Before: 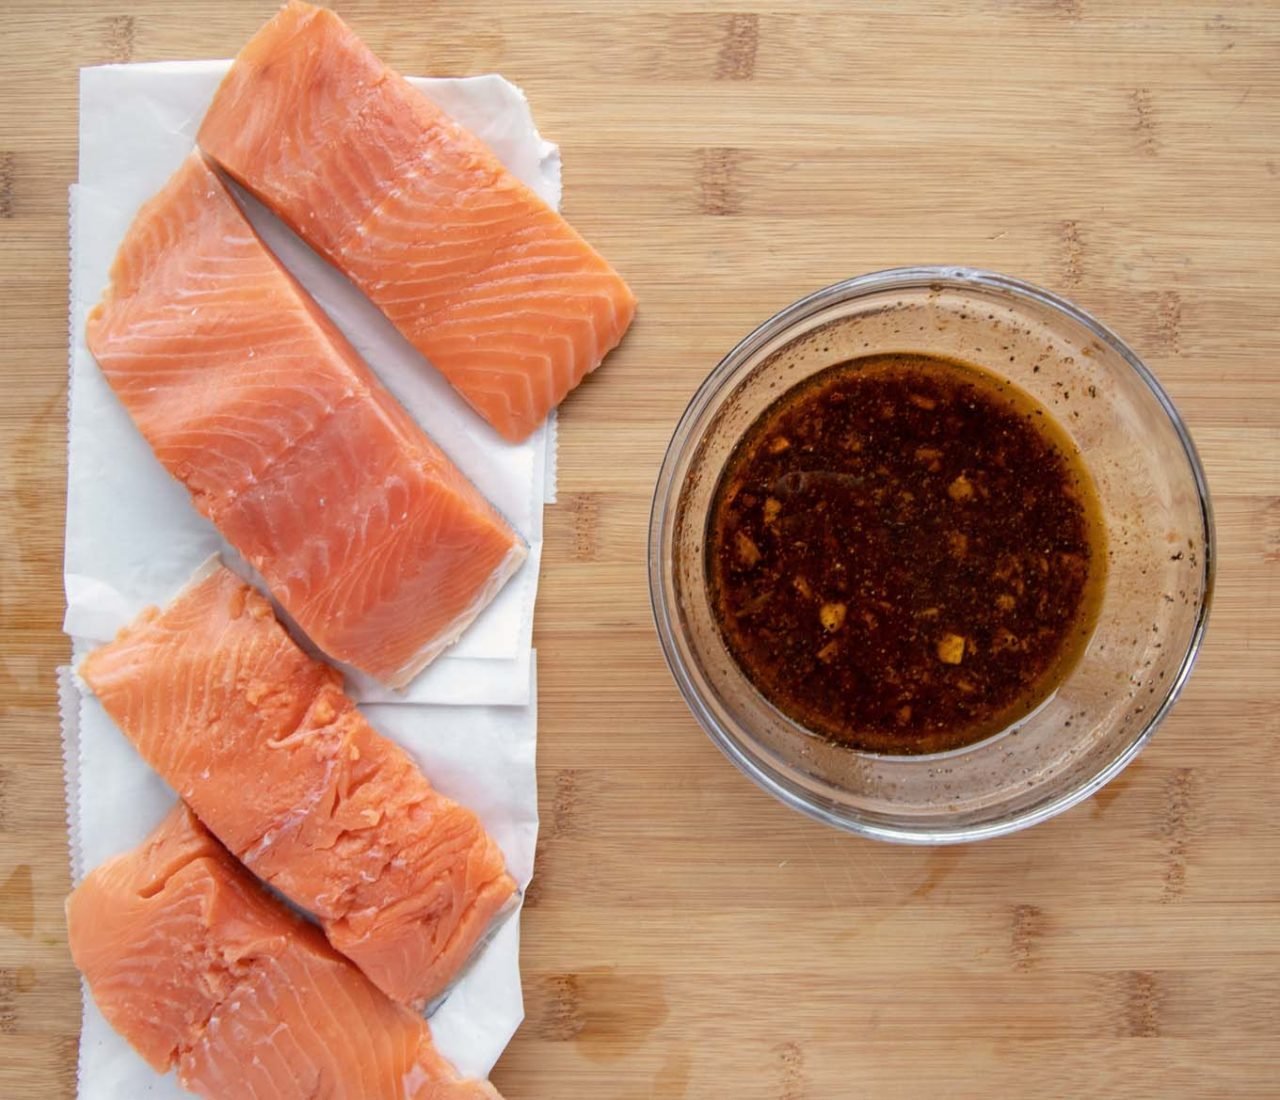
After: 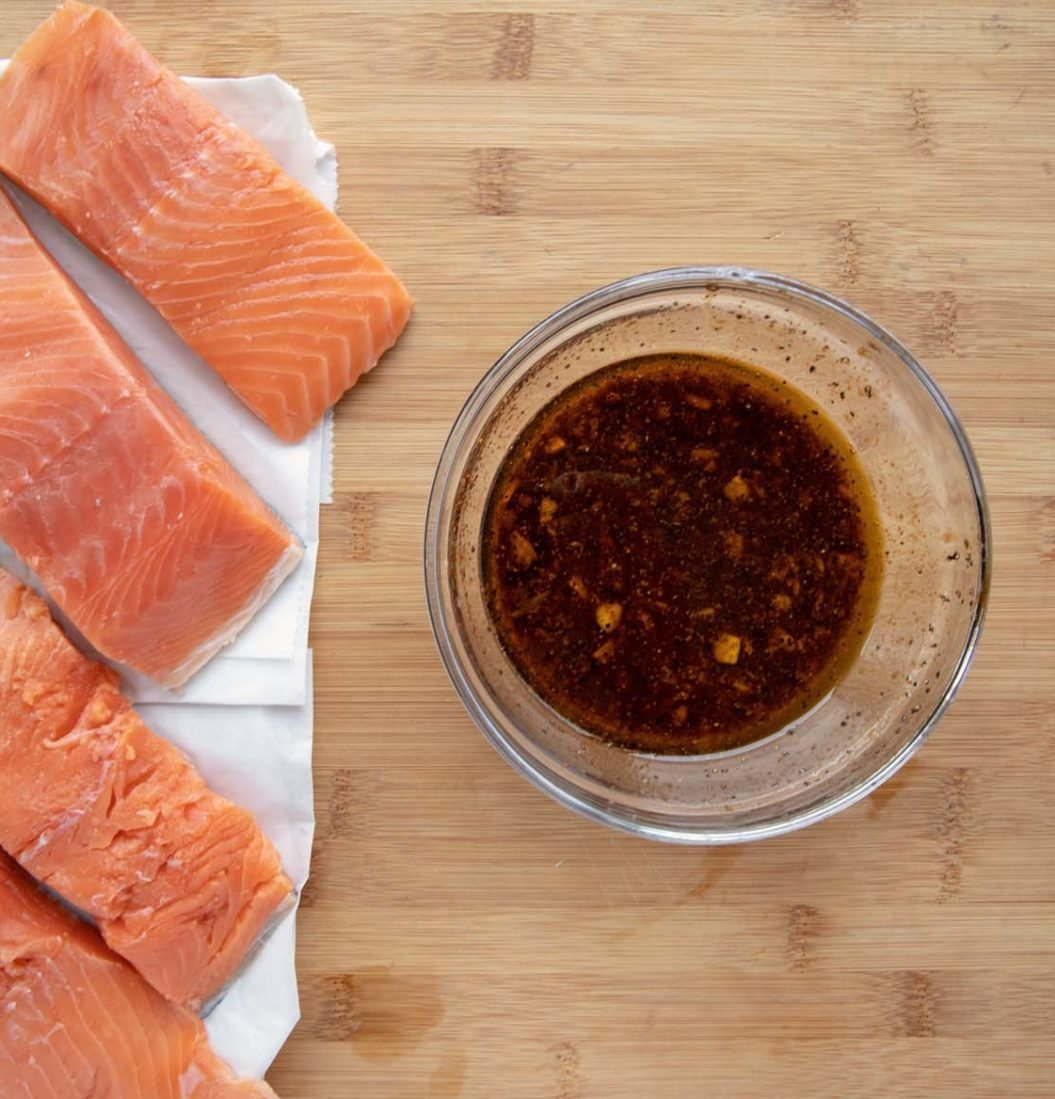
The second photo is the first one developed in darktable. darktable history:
crop: left 17.524%, bottom 0.038%
